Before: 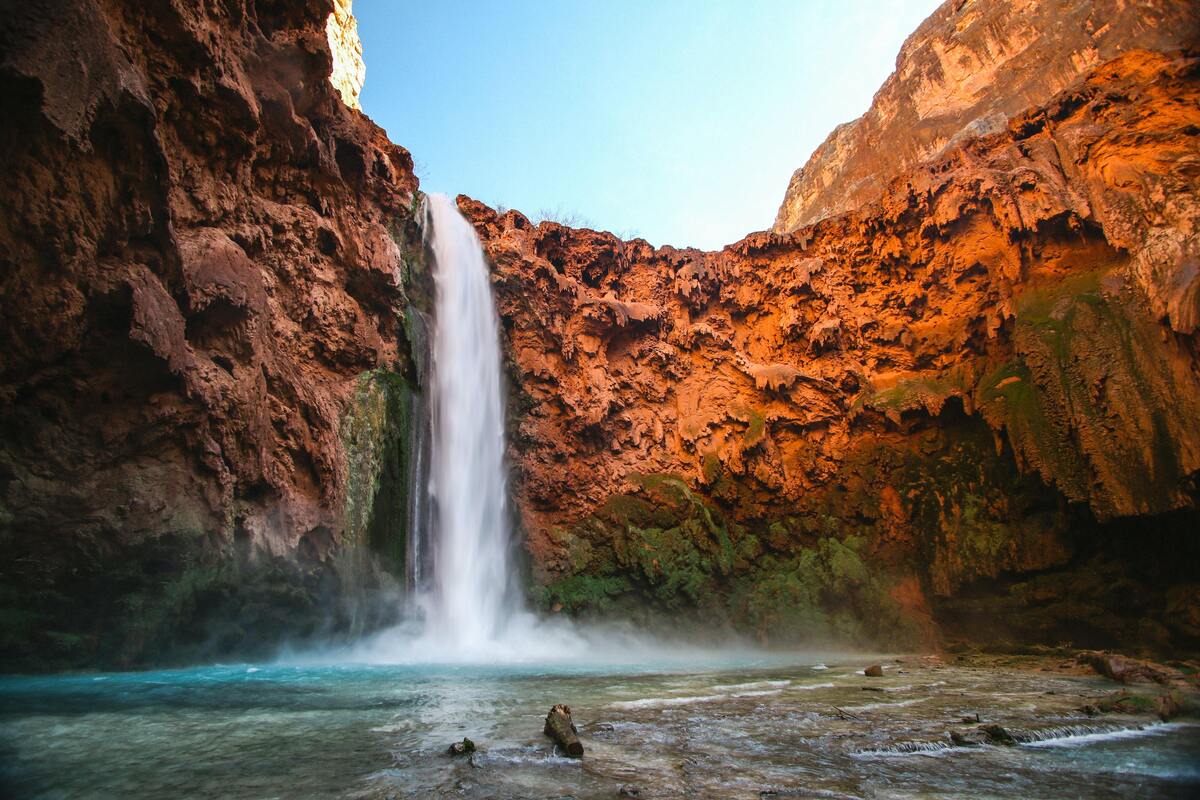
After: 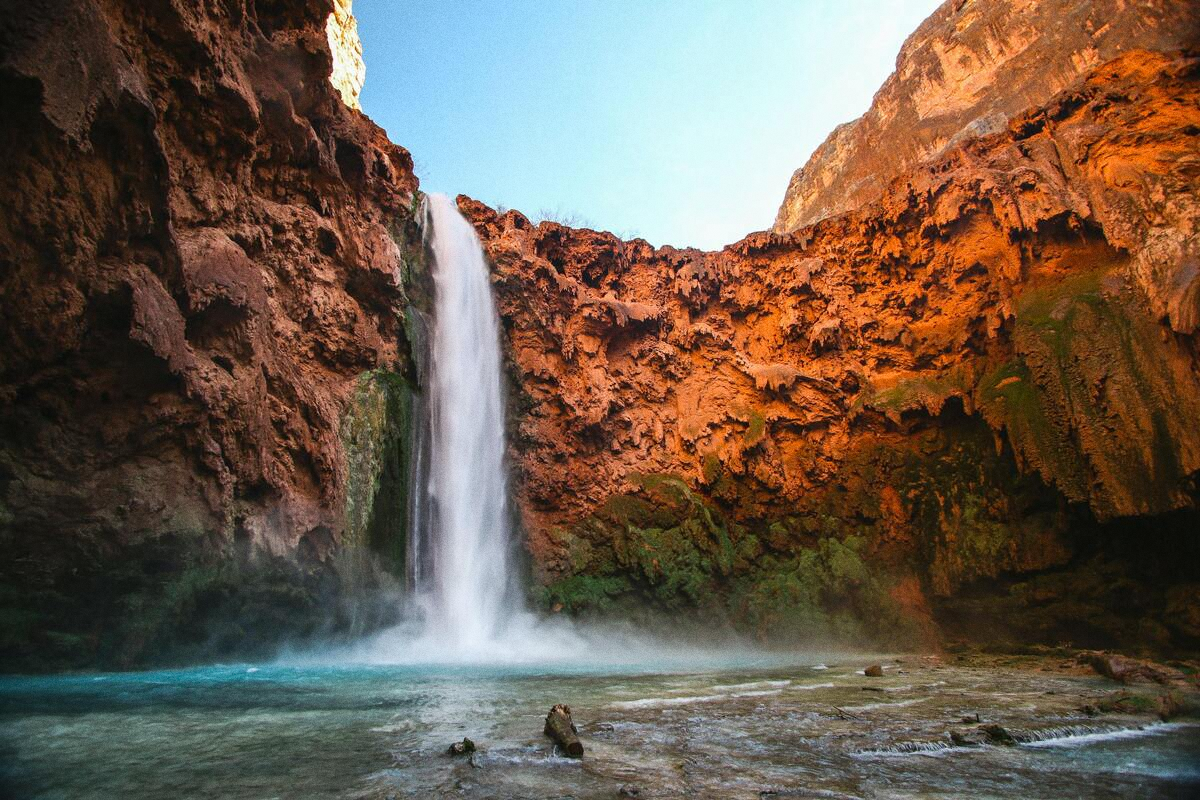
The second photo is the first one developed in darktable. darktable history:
grain: coarseness 0.09 ISO
exposure: exposure -0.021 EV, compensate highlight preservation false
